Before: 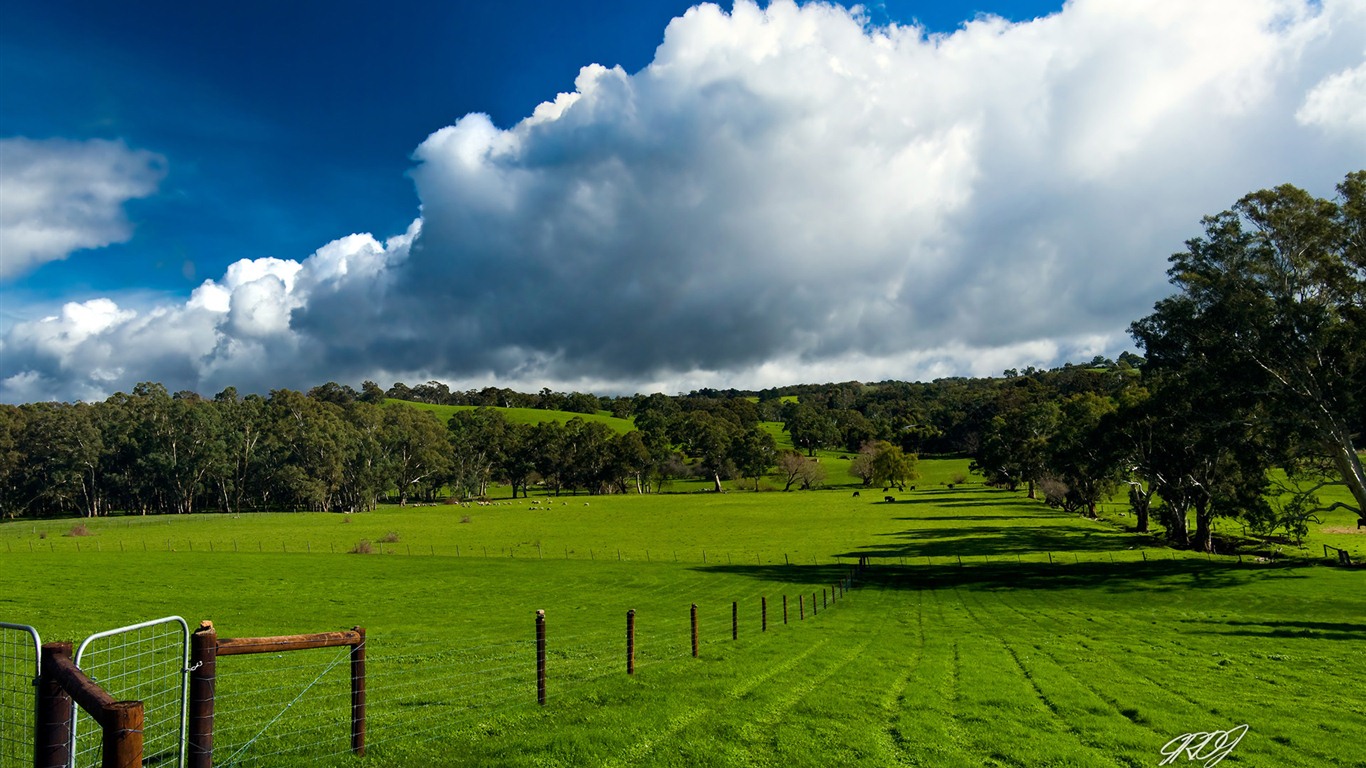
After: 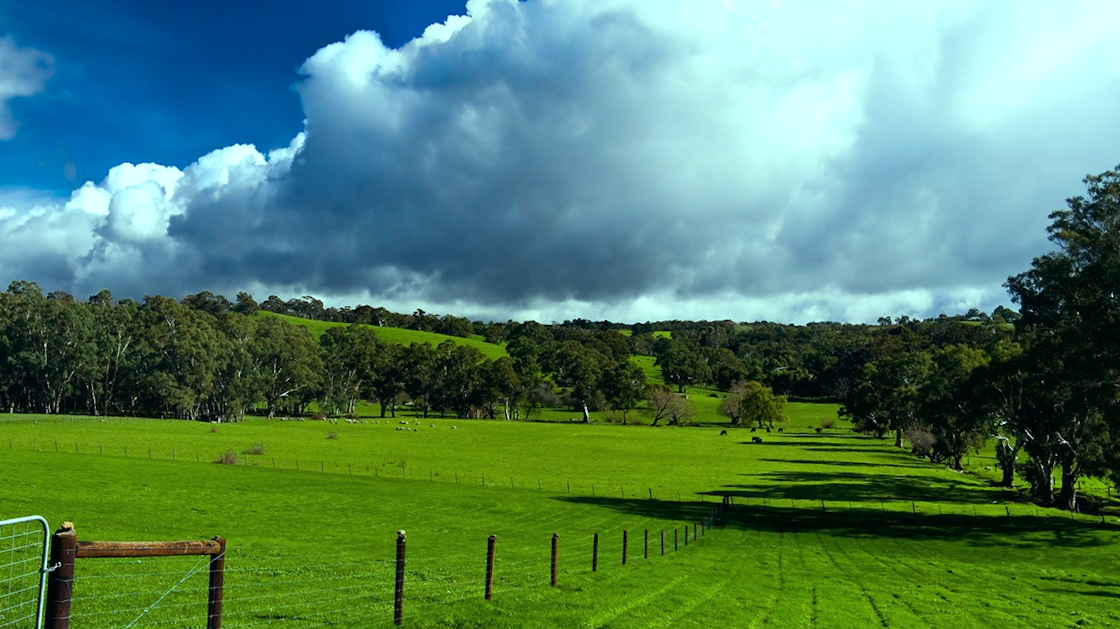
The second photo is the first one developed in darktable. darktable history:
color balance: mode lift, gamma, gain (sRGB), lift [0.997, 0.979, 1.021, 1.011], gamma [1, 1.084, 0.916, 0.998], gain [1, 0.87, 1.13, 1.101], contrast 4.55%, contrast fulcrum 38.24%, output saturation 104.09%
crop and rotate: angle -3.27°, left 5.211%, top 5.211%, right 4.607%, bottom 4.607%
exposure: compensate highlight preservation false
